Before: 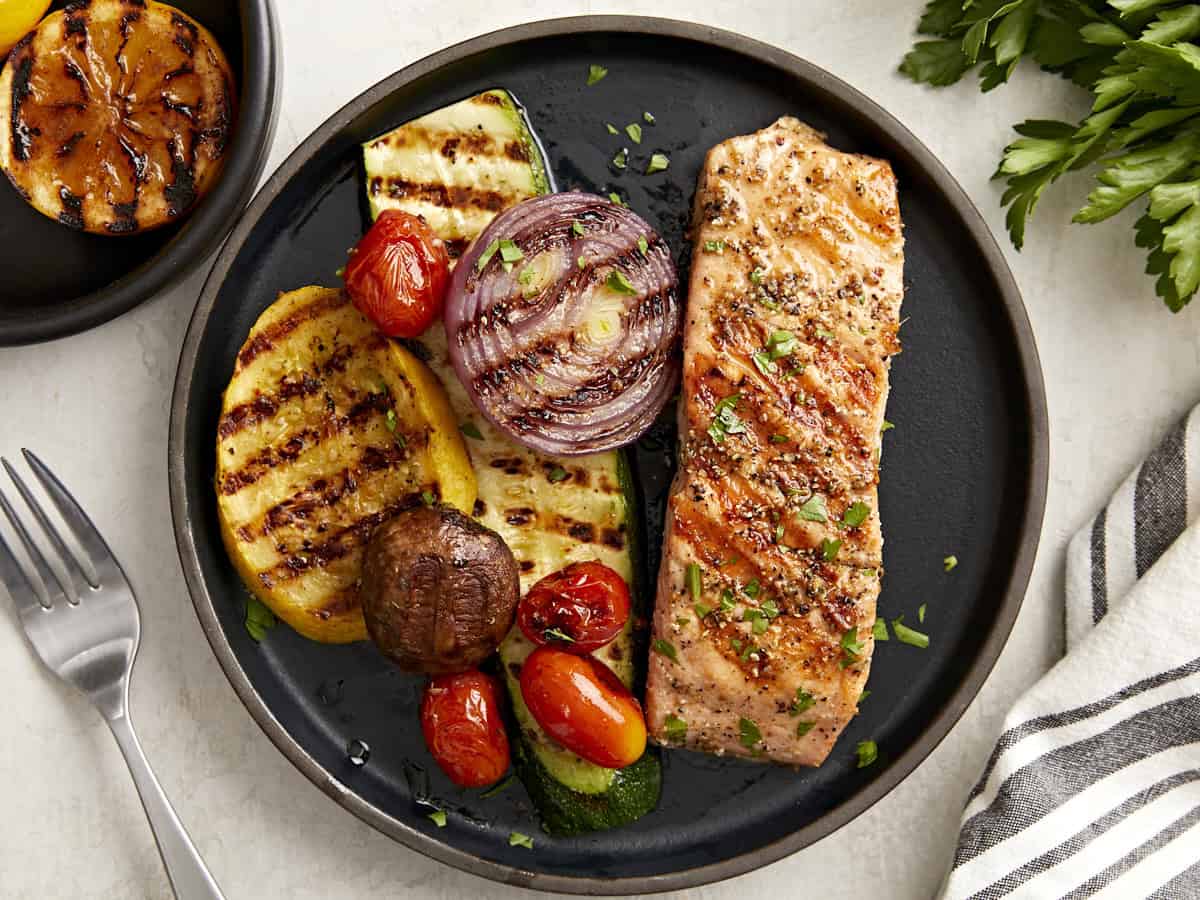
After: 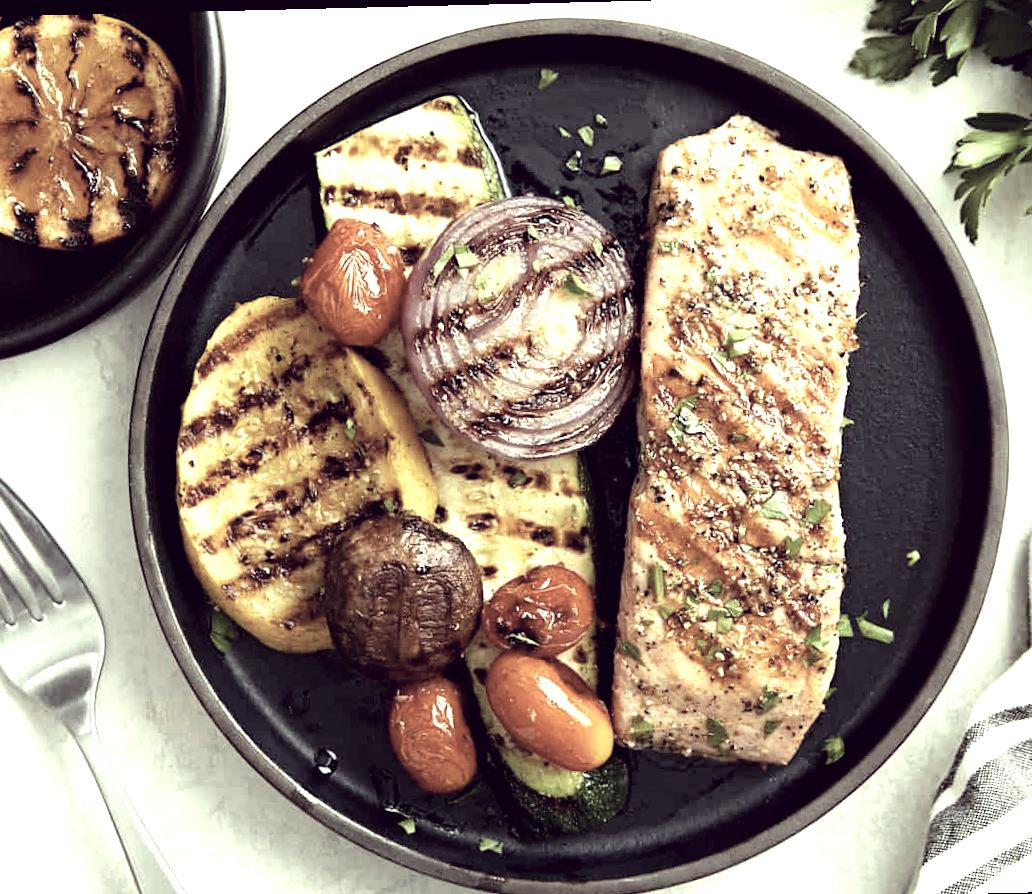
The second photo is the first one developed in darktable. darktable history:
tone equalizer: -8 EV -1.09 EV, -7 EV -0.98 EV, -6 EV -0.892 EV, -5 EV -0.559 EV, -3 EV 0.558 EV, -2 EV 0.86 EV, -1 EV 0.993 EV, +0 EV 1.08 EV
crop and rotate: angle 1.41°, left 4.211%, top 1.21%, right 11.319%, bottom 2.557%
color correction: highlights a* -20.2, highlights b* 19.98, shadows a* 19.45, shadows b* -20.45, saturation 0.41
